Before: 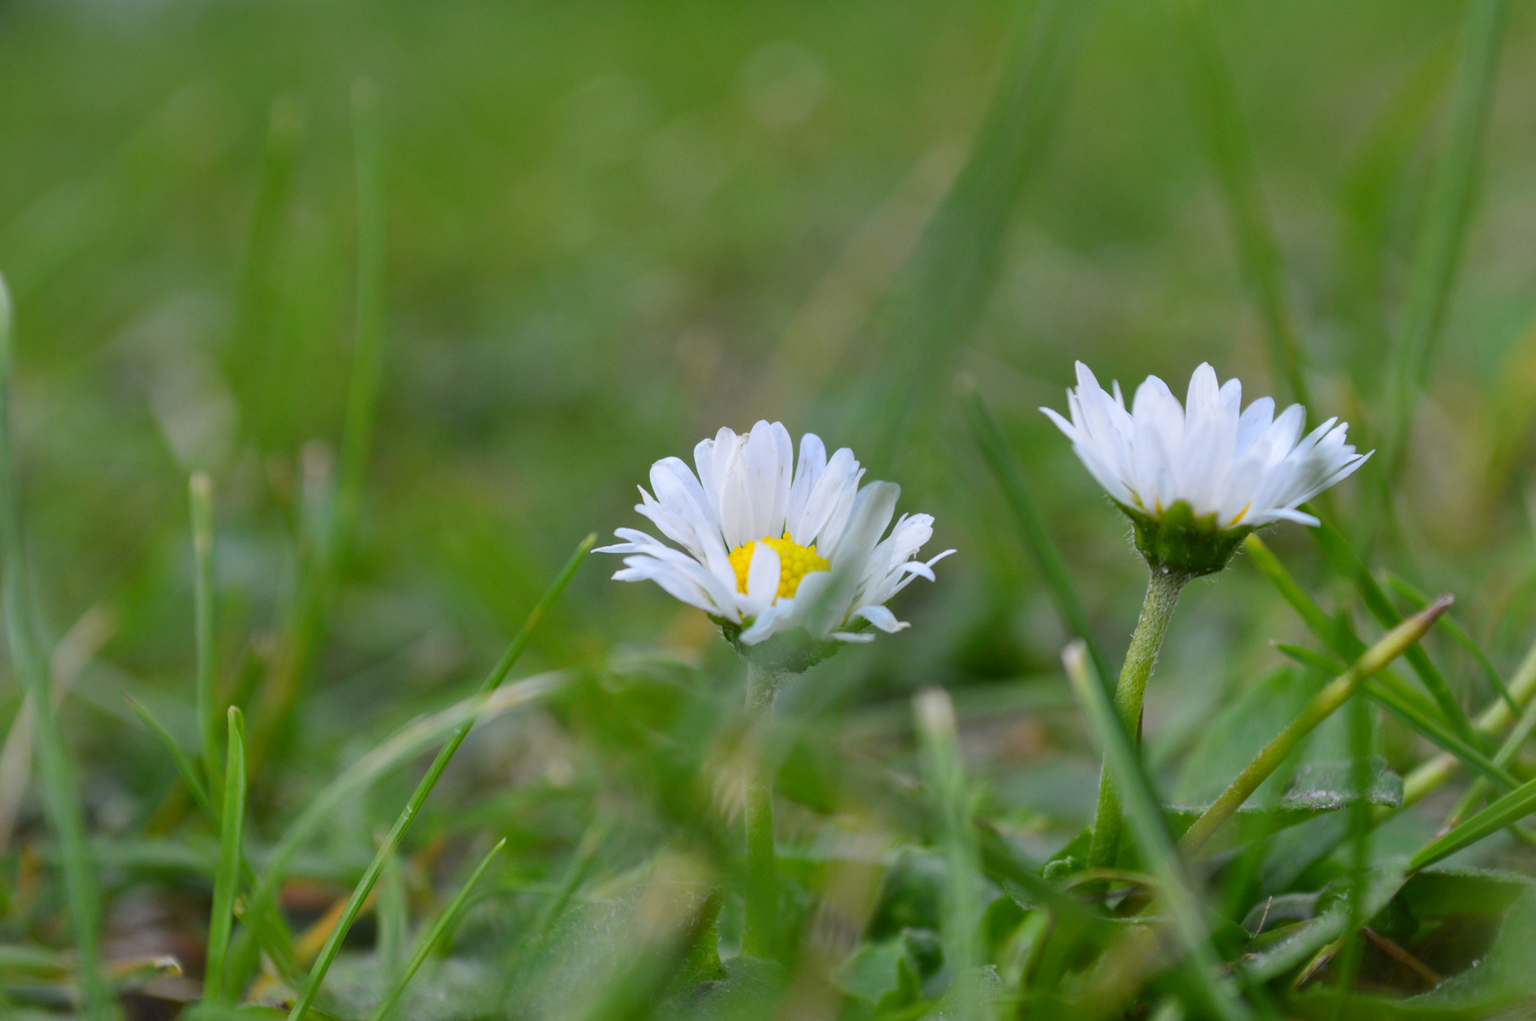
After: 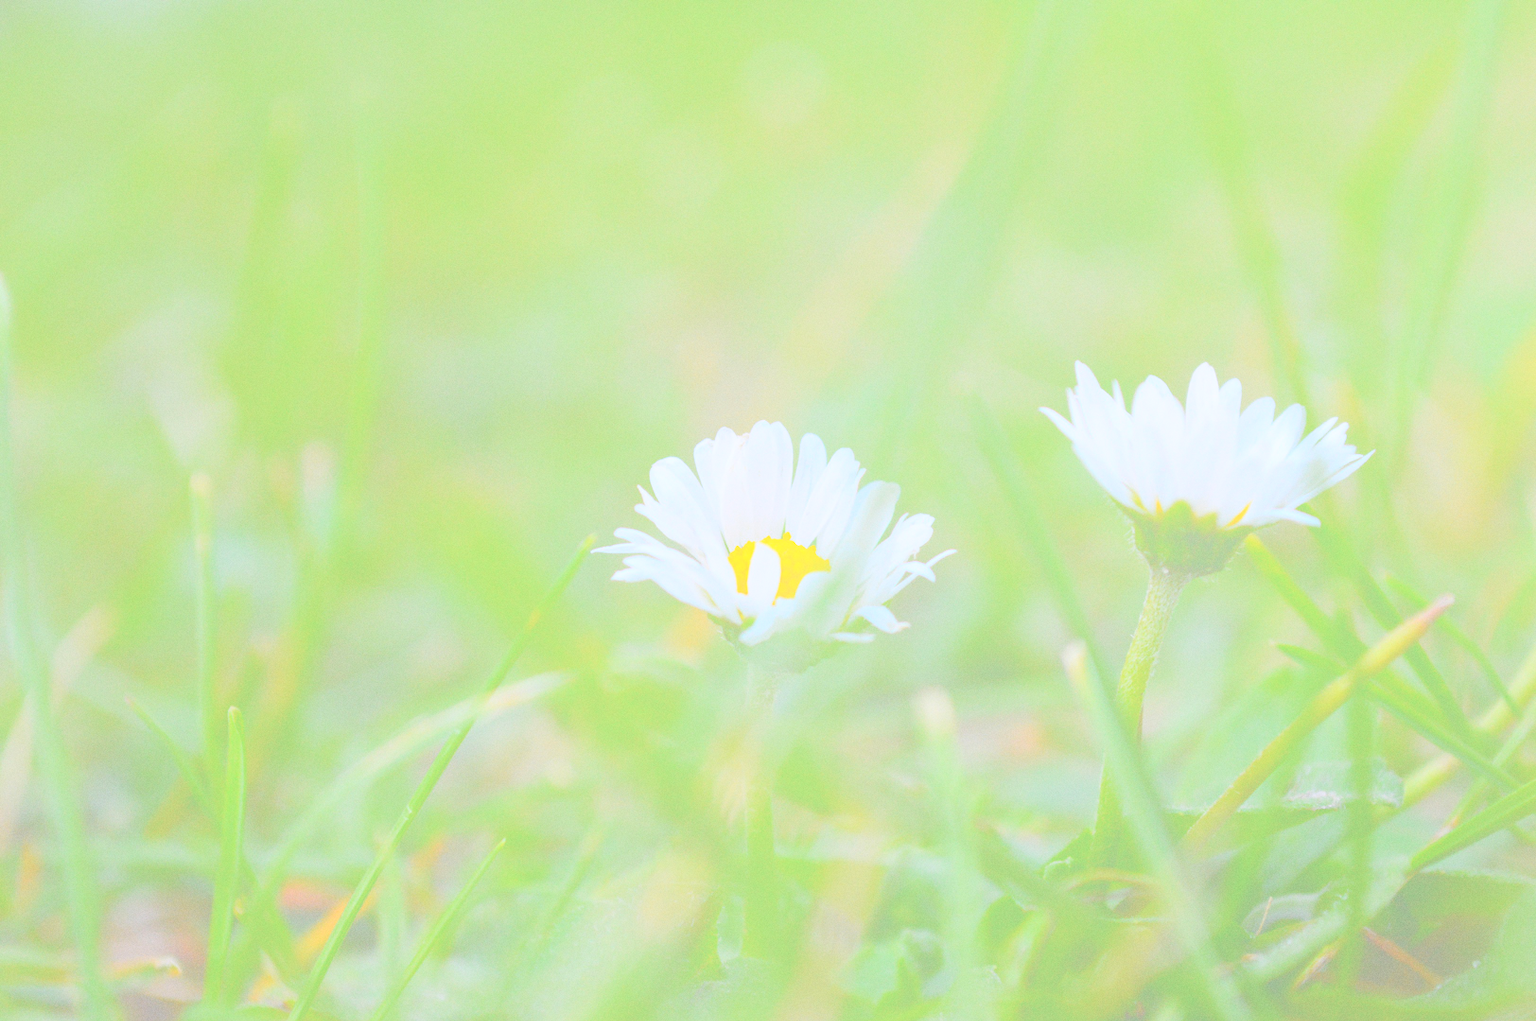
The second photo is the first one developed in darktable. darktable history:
grain: coarseness 0.09 ISO, strength 16.61%
bloom: size 70%, threshold 25%, strength 70%
